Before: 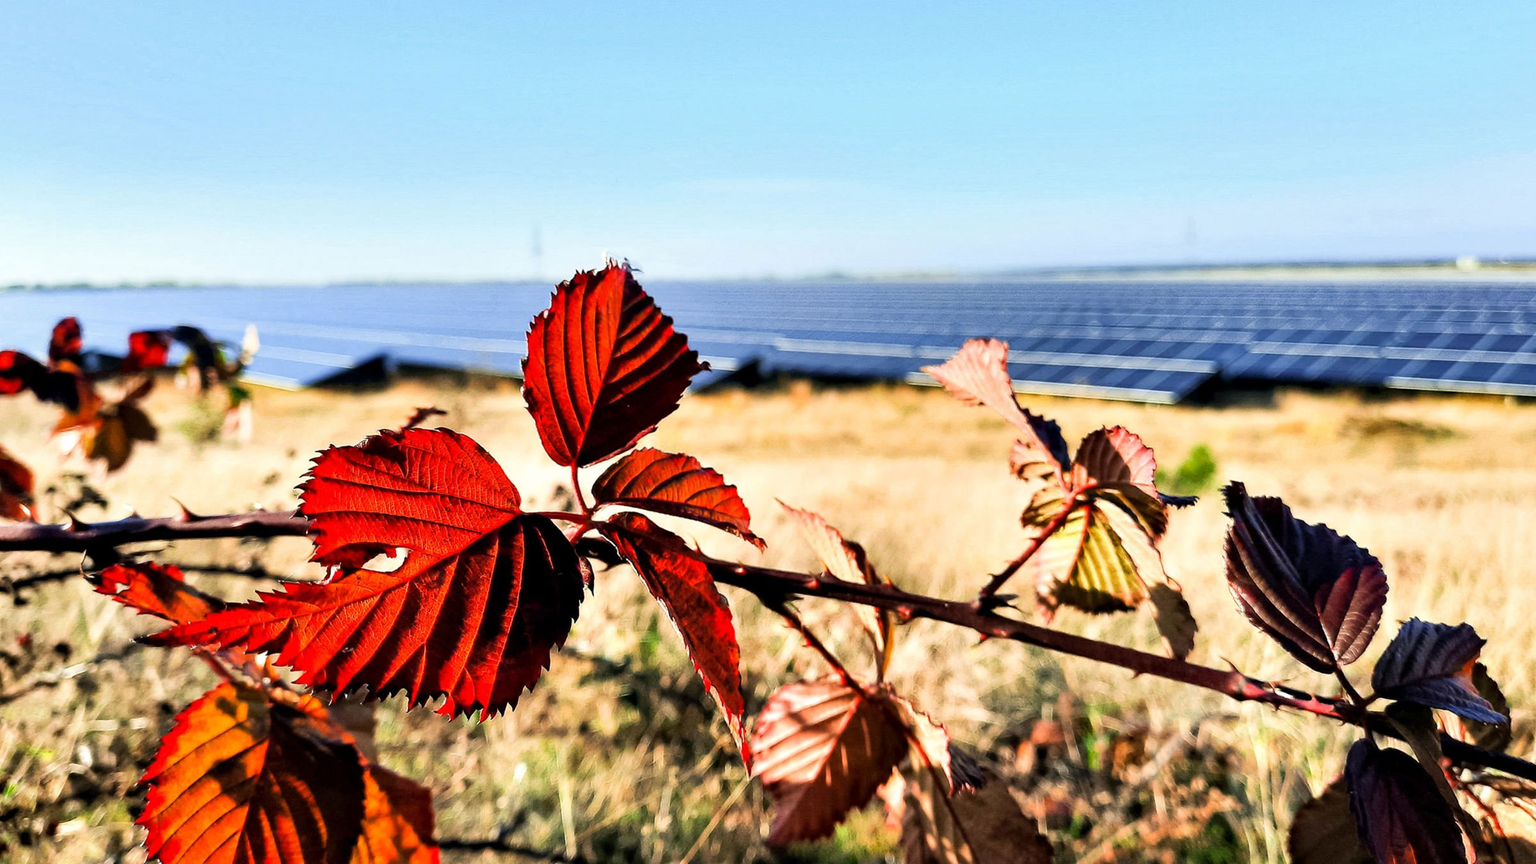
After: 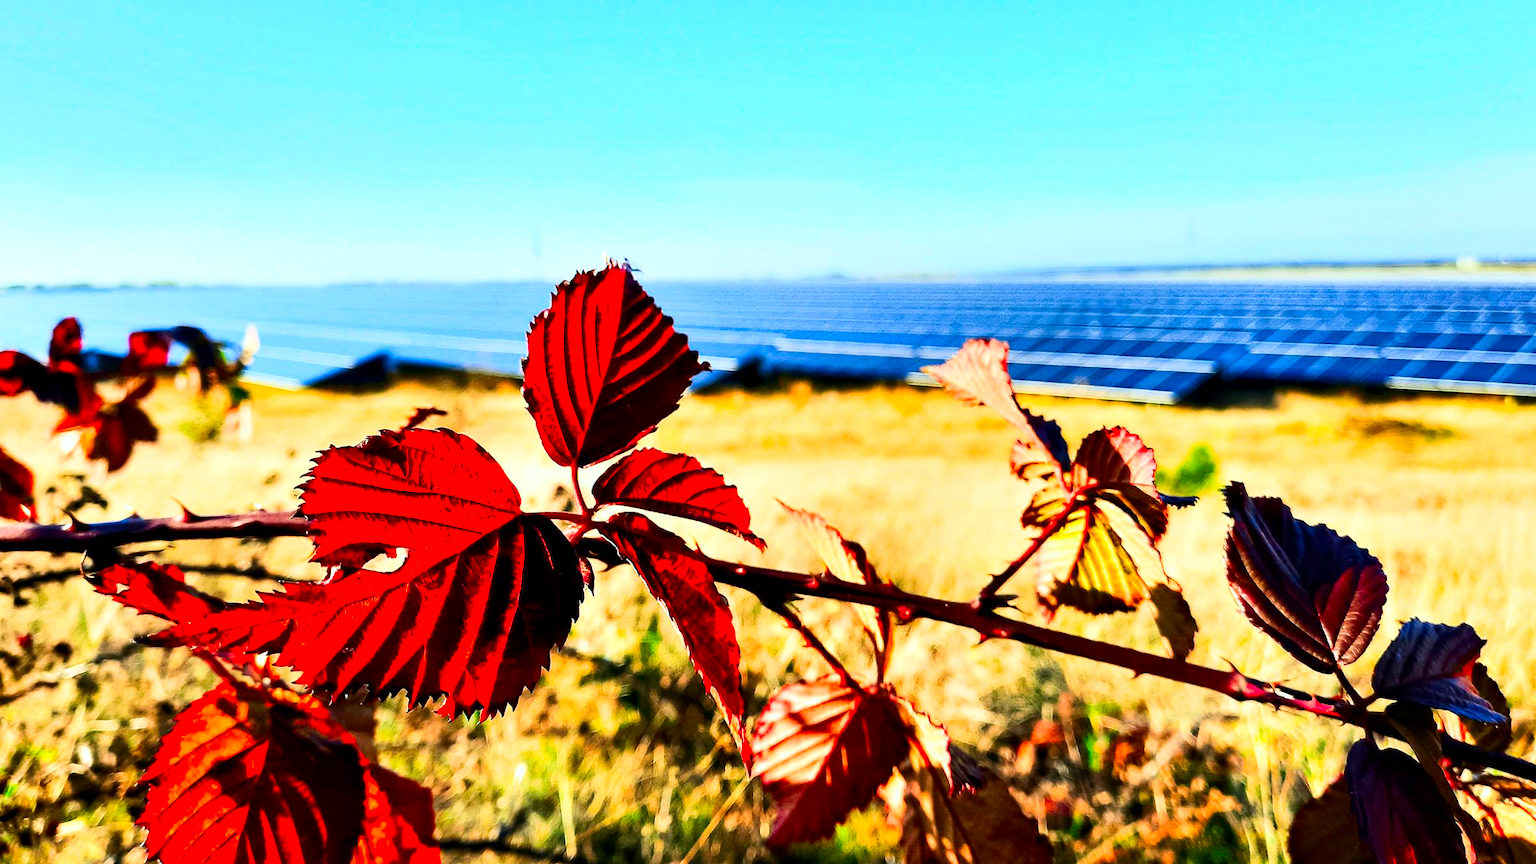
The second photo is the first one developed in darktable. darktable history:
contrast brightness saturation: contrast 0.26, brightness 0.02, saturation 0.87
tone equalizer: on, module defaults
white balance: red 0.986, blue 1.01
